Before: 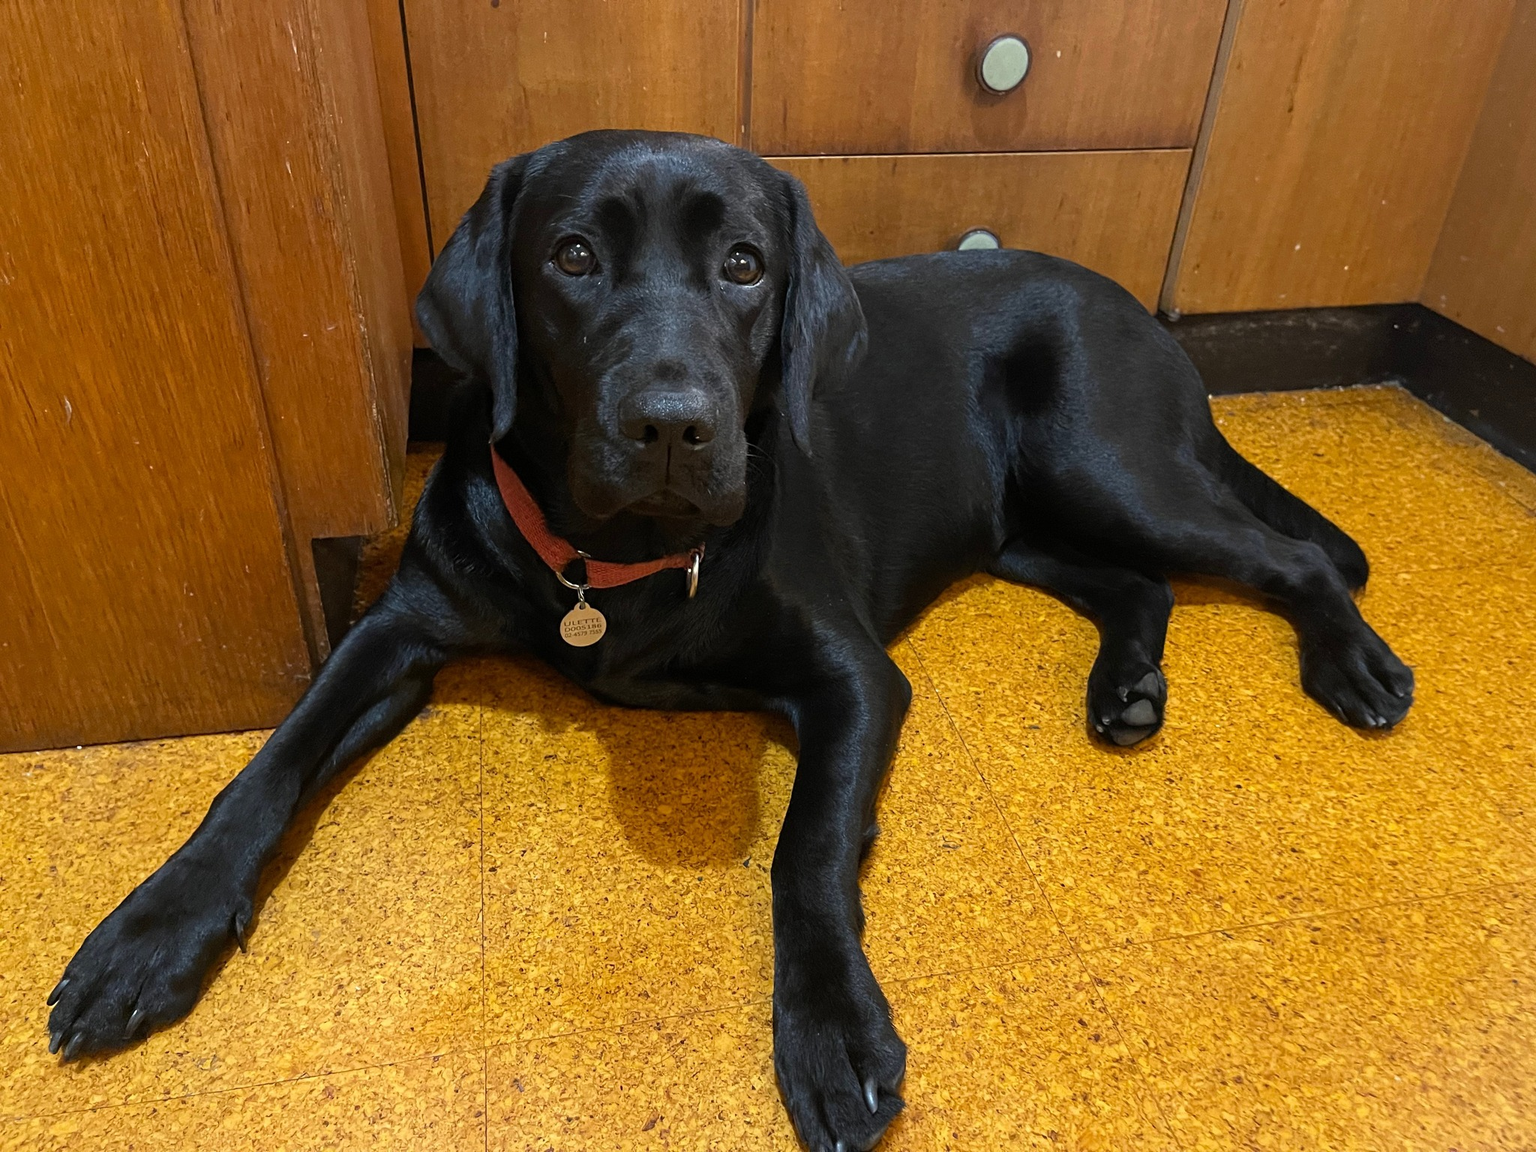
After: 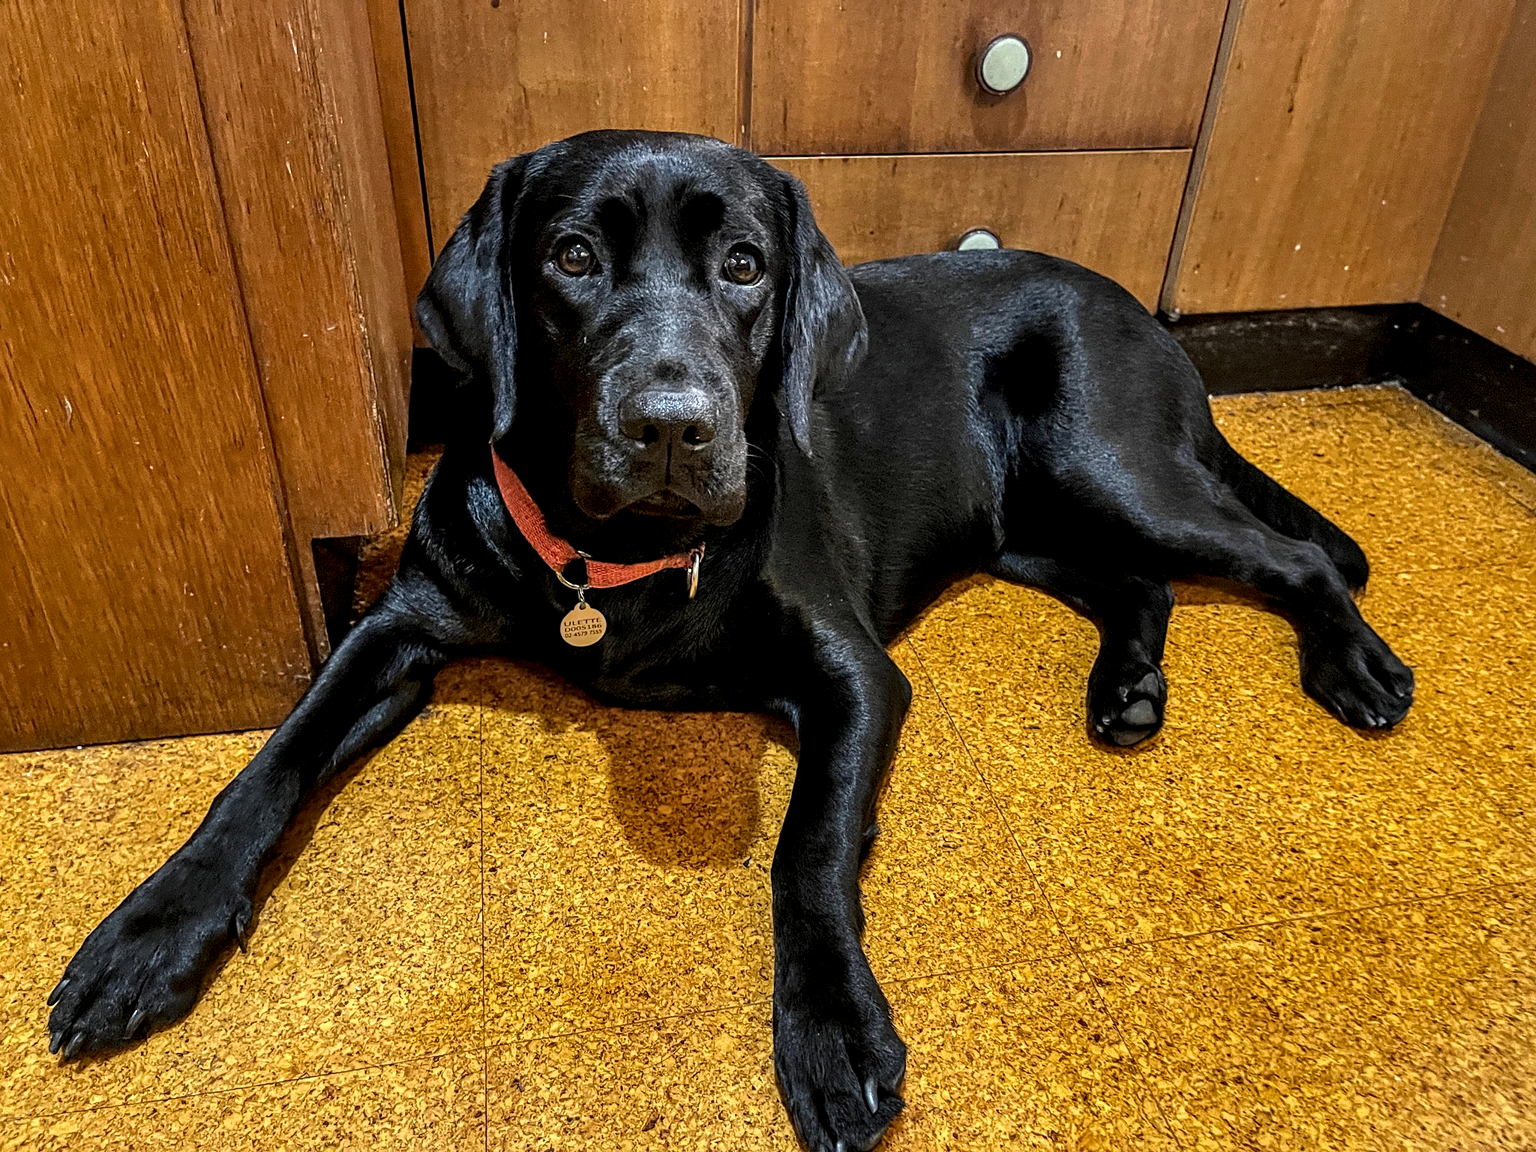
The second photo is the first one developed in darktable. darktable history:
sharpen: radius 2.529, amount 0.323
local contrast: highlights 12%, shadows 38%, detail 183%, midtone range 0.471
shadows and highlights: shadows color adjustment 97.66%, soften with gaussian
exposure: exposure -0.048 EV
